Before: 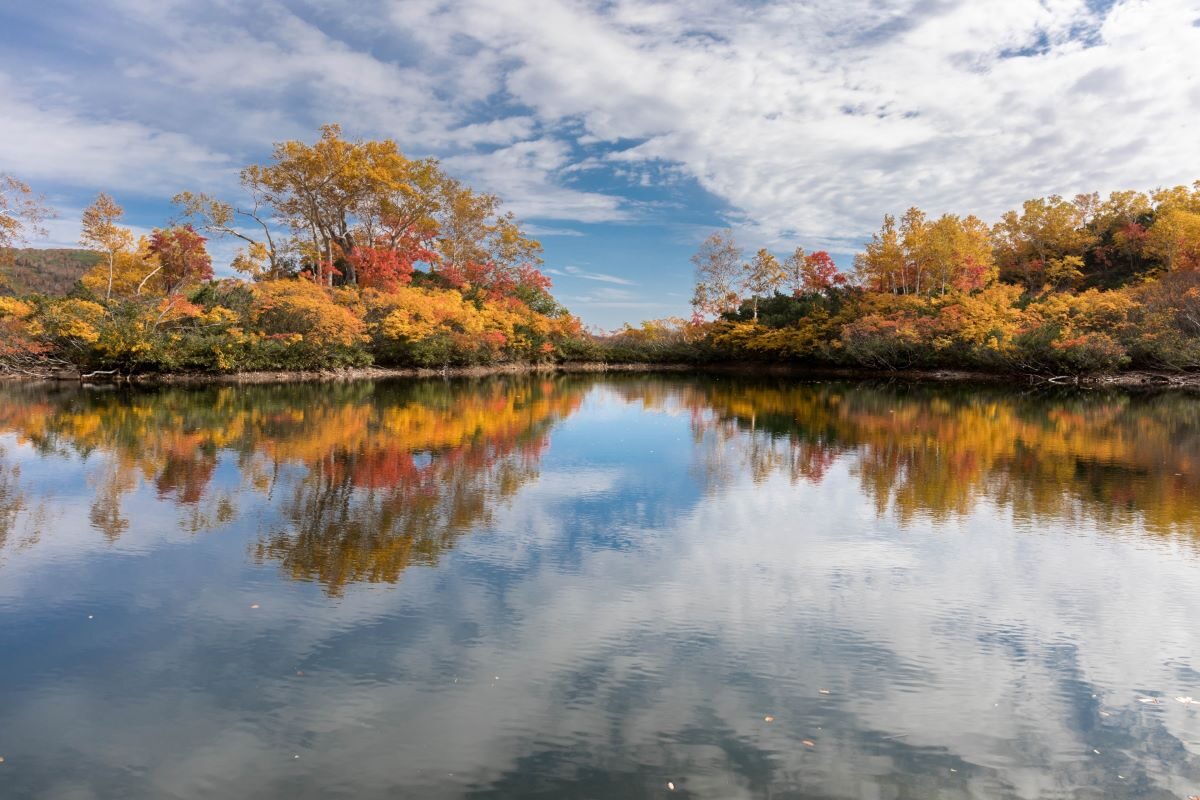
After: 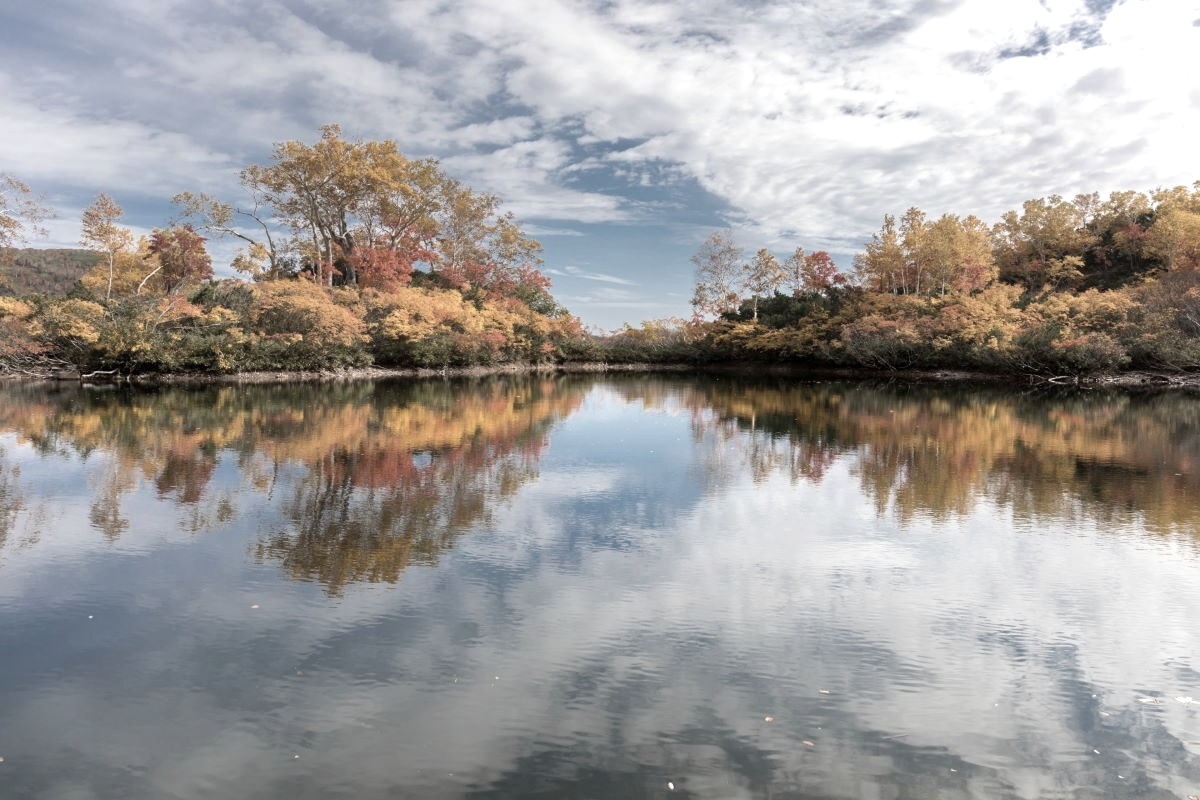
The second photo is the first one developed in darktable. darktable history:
exposure: exposure 0.258 EV, compensate highlight preservation false
color correction: saturation 0.5
